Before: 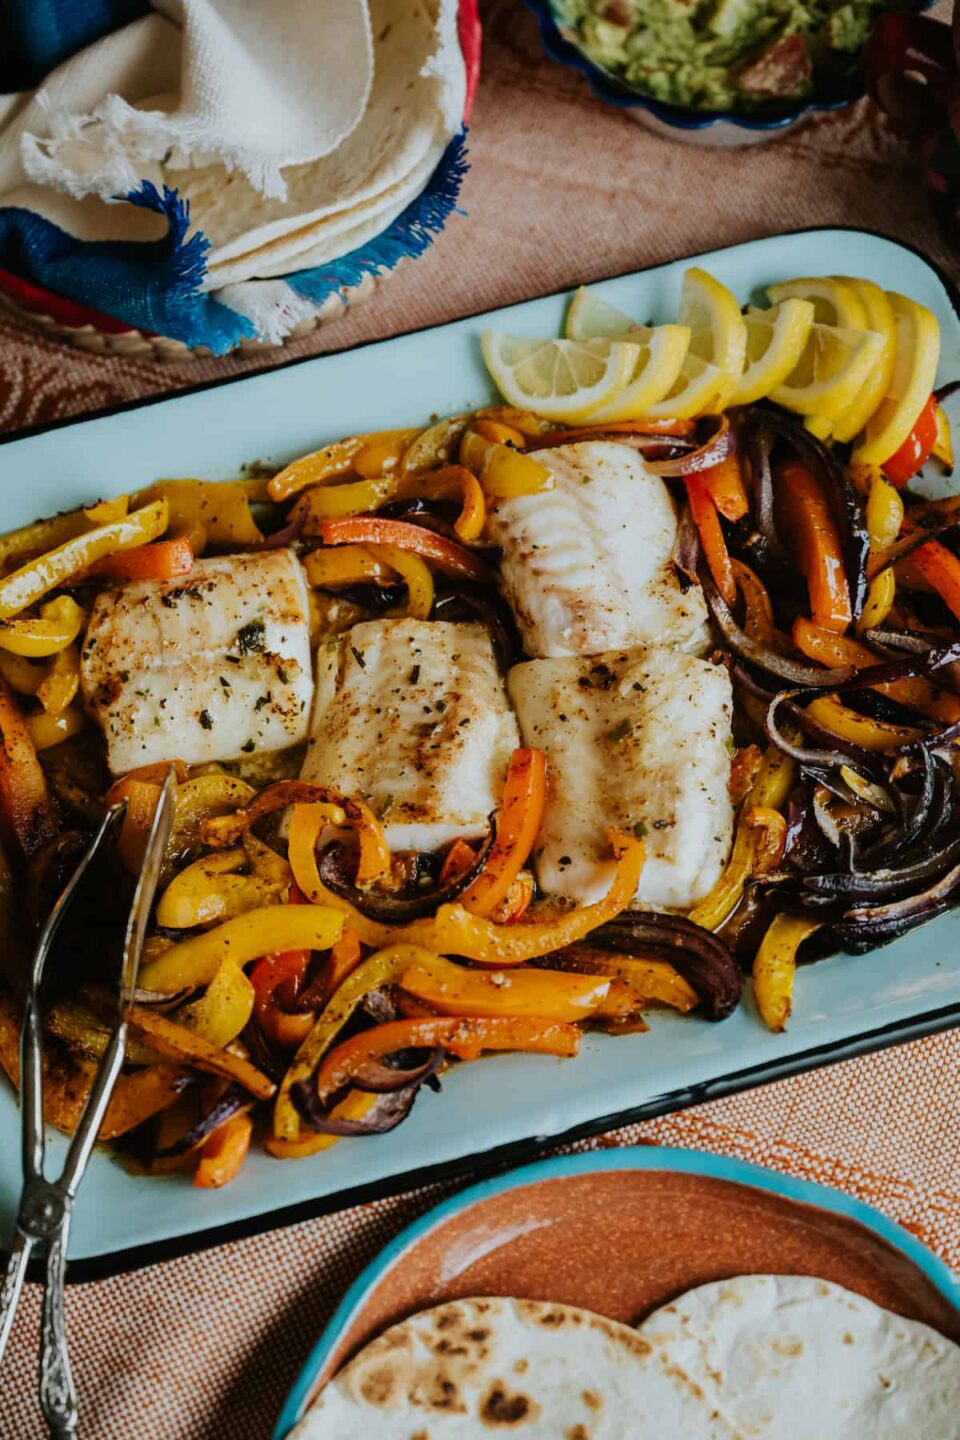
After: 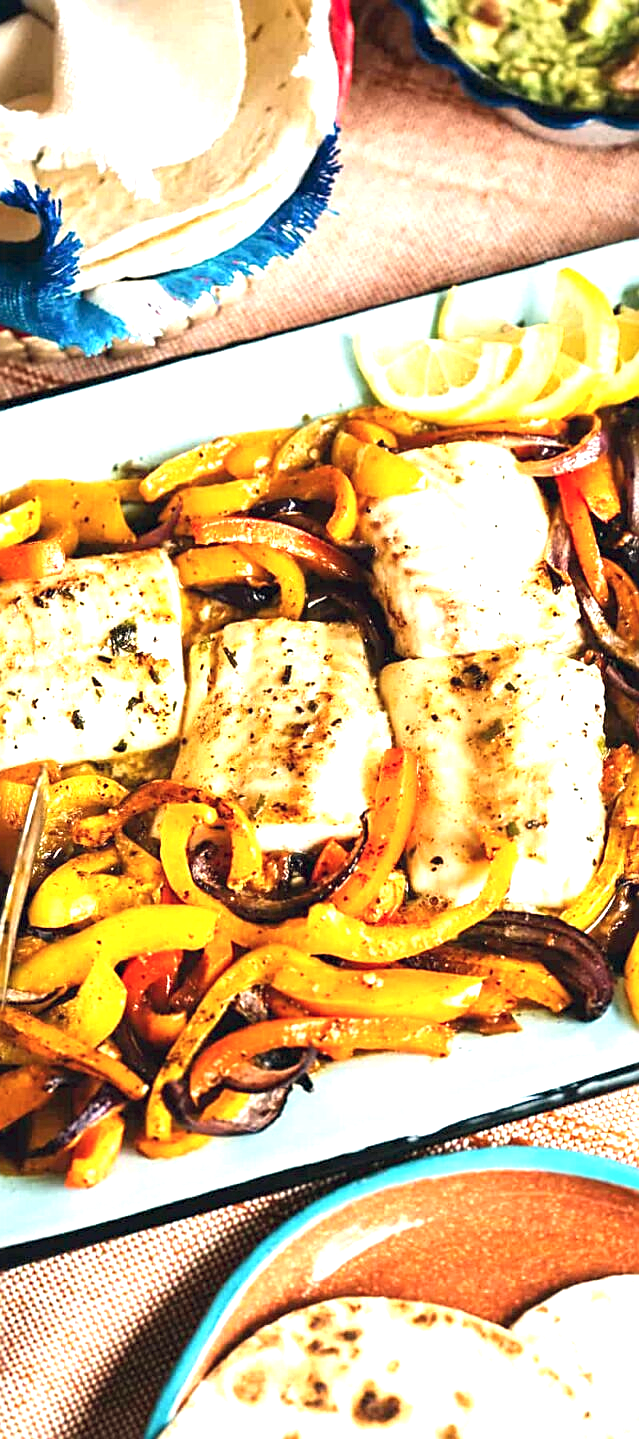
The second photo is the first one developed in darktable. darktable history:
sharpen: on, module defaults
color balance rgb: shadows lift › hue 87.51°, highlights gain › chroma 1.62%, highlights gain › hue 55.1°, global offset › chroma 0.06%, global offset › hue 253.66°, linear chroma grading › global chroma 0.5%
exposure: black level correction 0, exposure 1.9 EV, compensate highlight preservation false
crop and rotate: left 13.342%, right 19.991%
